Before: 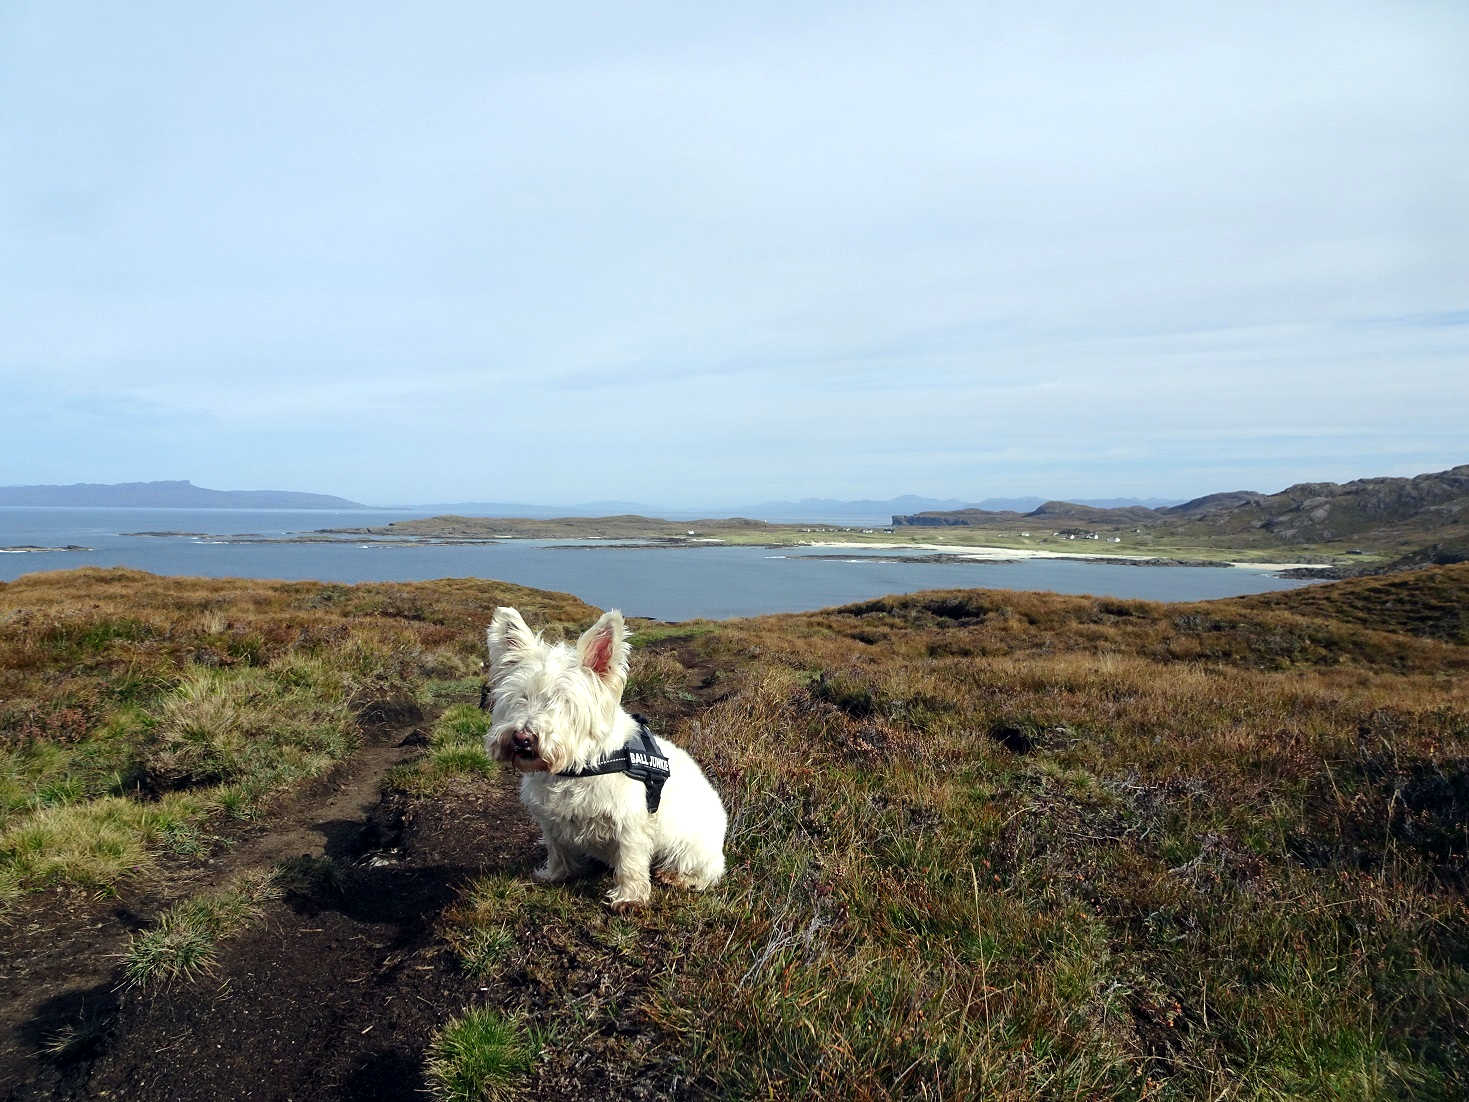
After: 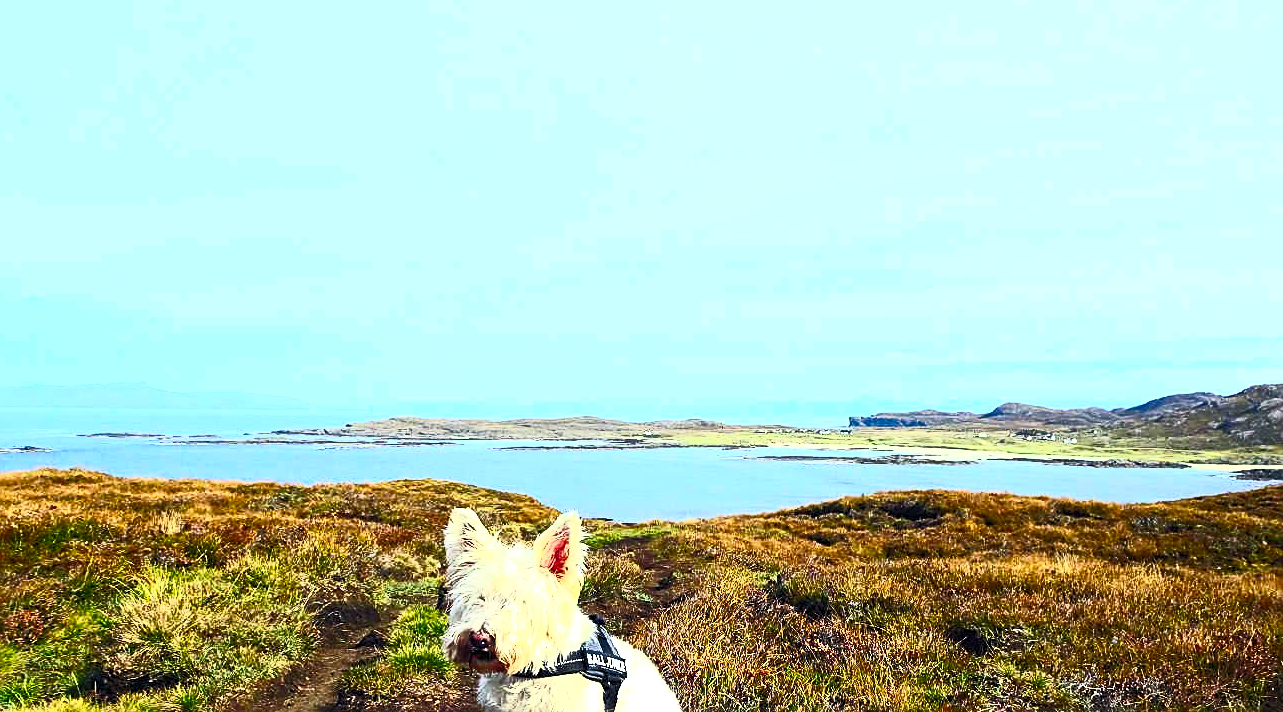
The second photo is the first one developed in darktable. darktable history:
color balance rgb: linear chroma grading › global chroma 14.564%, perceptual saturation grading › global saturation 12.467%, global vibrance 9.363%
crop: left 2.984%, top 8.984%, right 9.624%, bottom 26.352%
contrast brightness saturation: contrast 0.823, brightness 0.609, saturation 0.589
sharpen: on, module defaults
